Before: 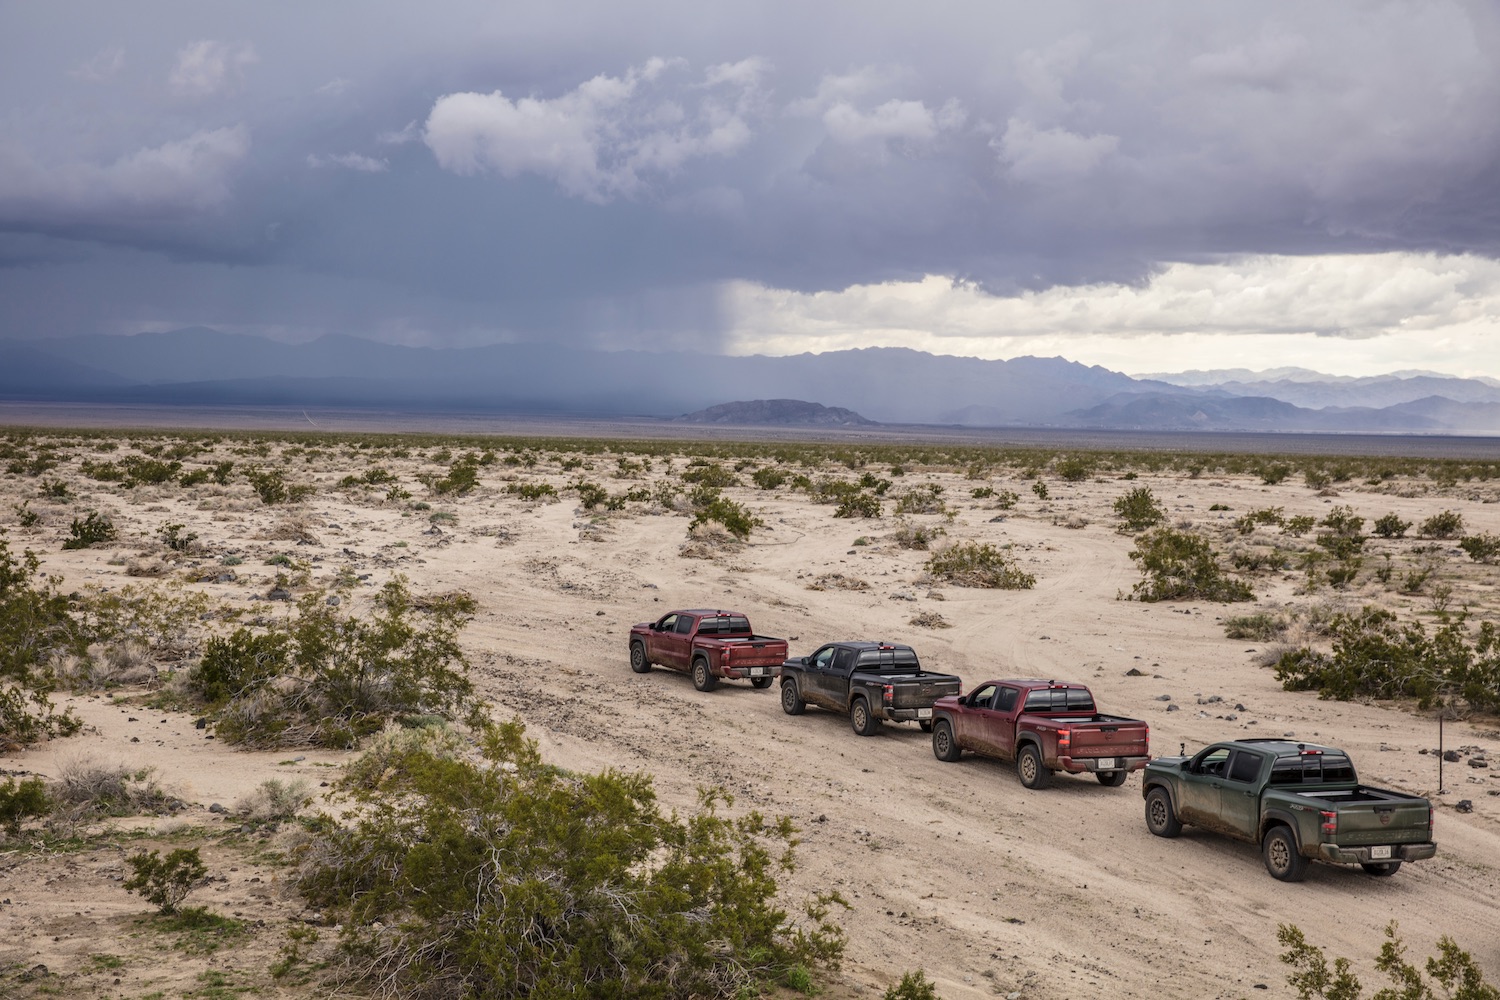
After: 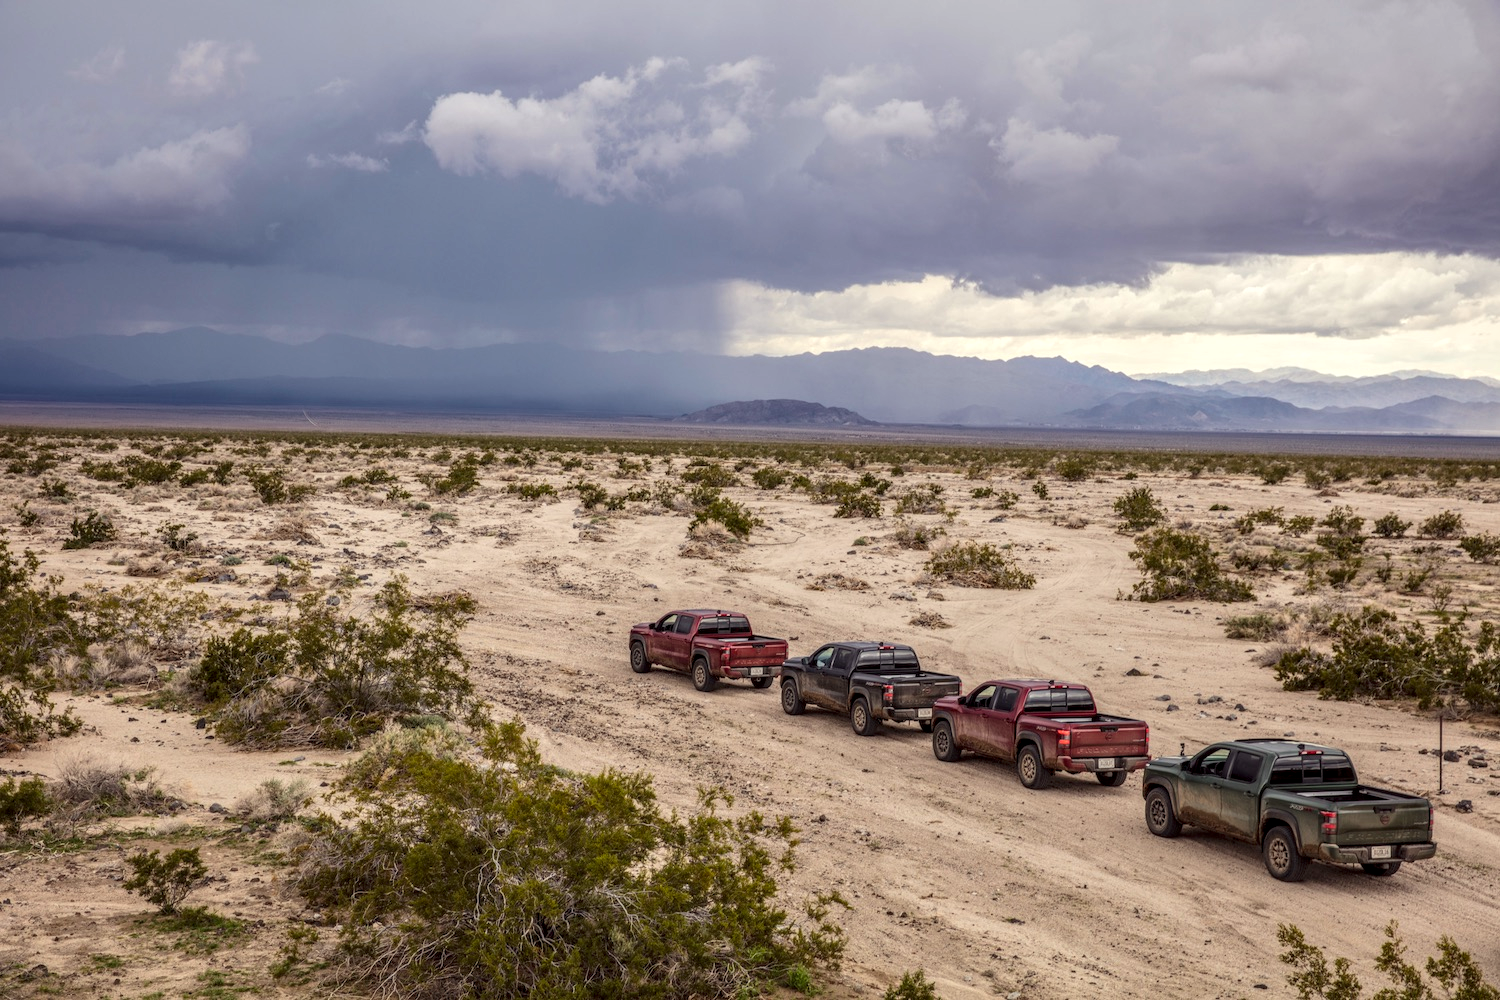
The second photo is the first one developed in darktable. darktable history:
color correction: highlights a* -0.95, highlights b* 4.5, shadows a* 3.55
local contrast: detail 130%
